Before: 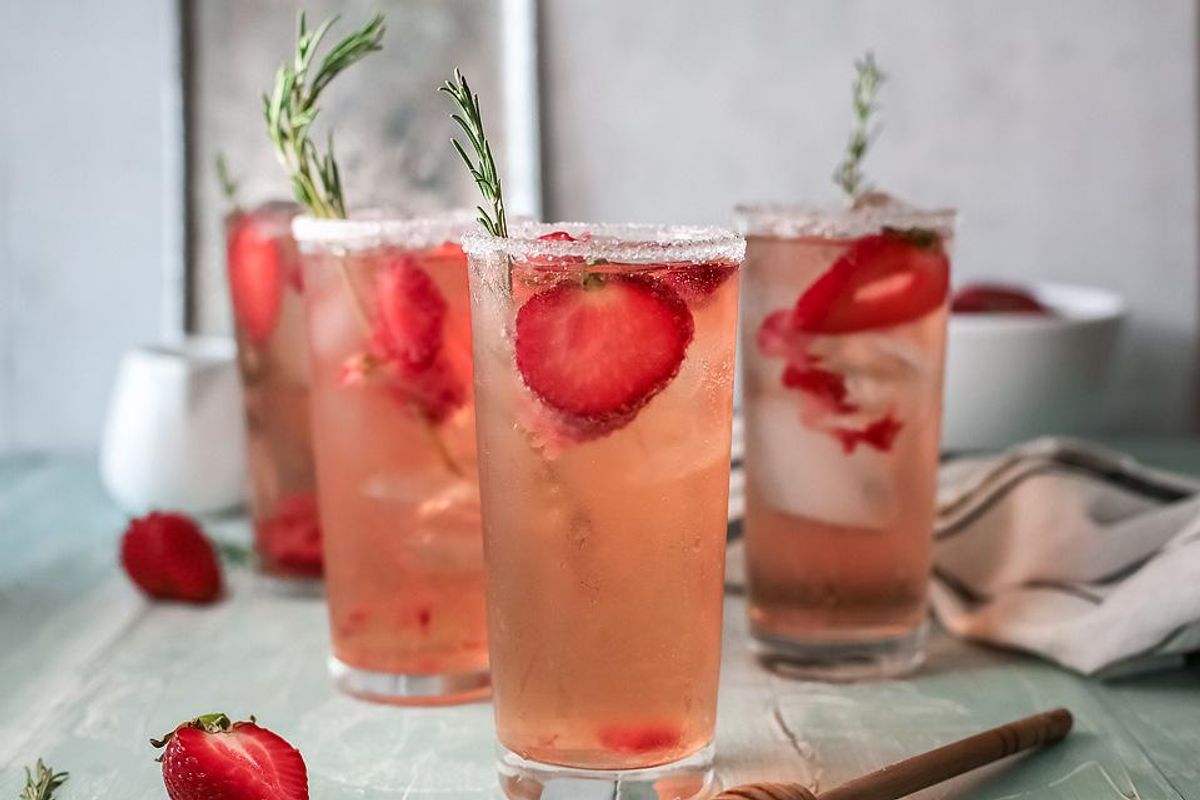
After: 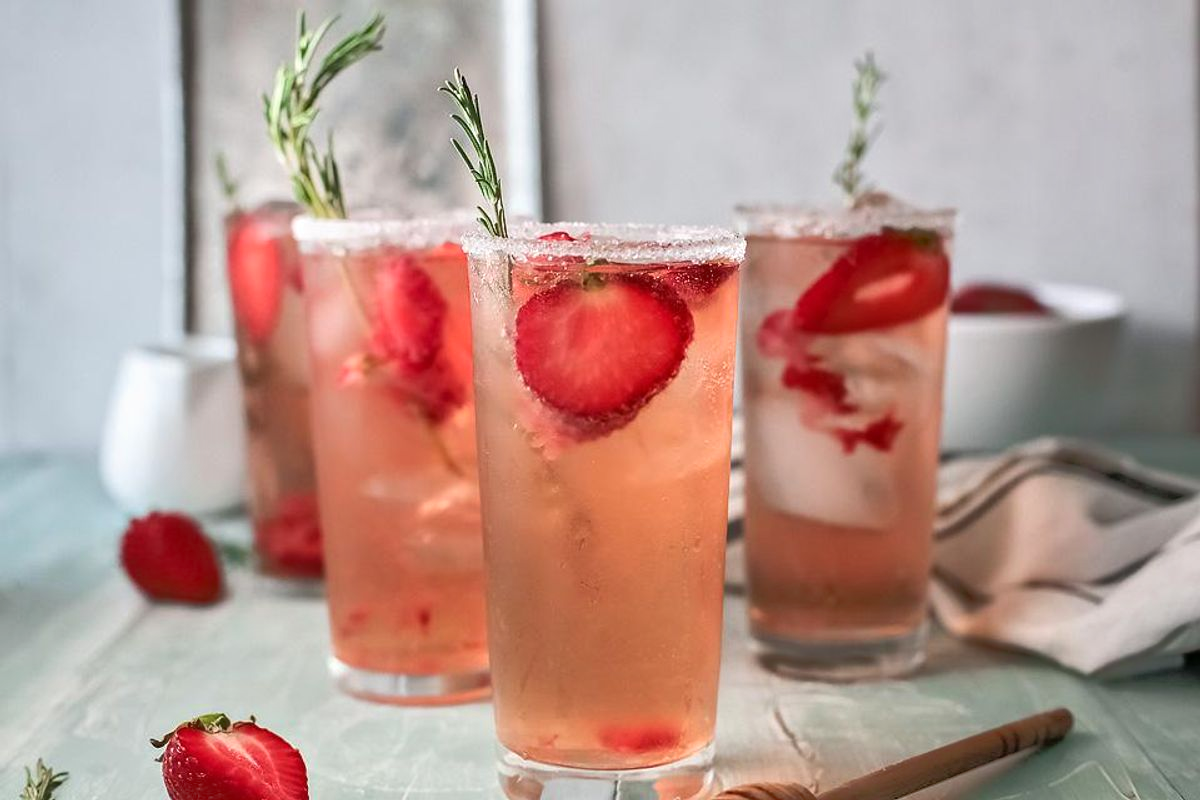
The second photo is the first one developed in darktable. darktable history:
tone equalizer: -8 EV -0.51 EV, -7 EV -0.326 EV, -6 EV -0.122 EV, -5 EV 0.411 EV, -4 EV 0.983 EV, -3 EV 0.786 EV, -2 EV -0.007 EV, -1 EV 0.14 EV, +0 EV -0.03 EV
